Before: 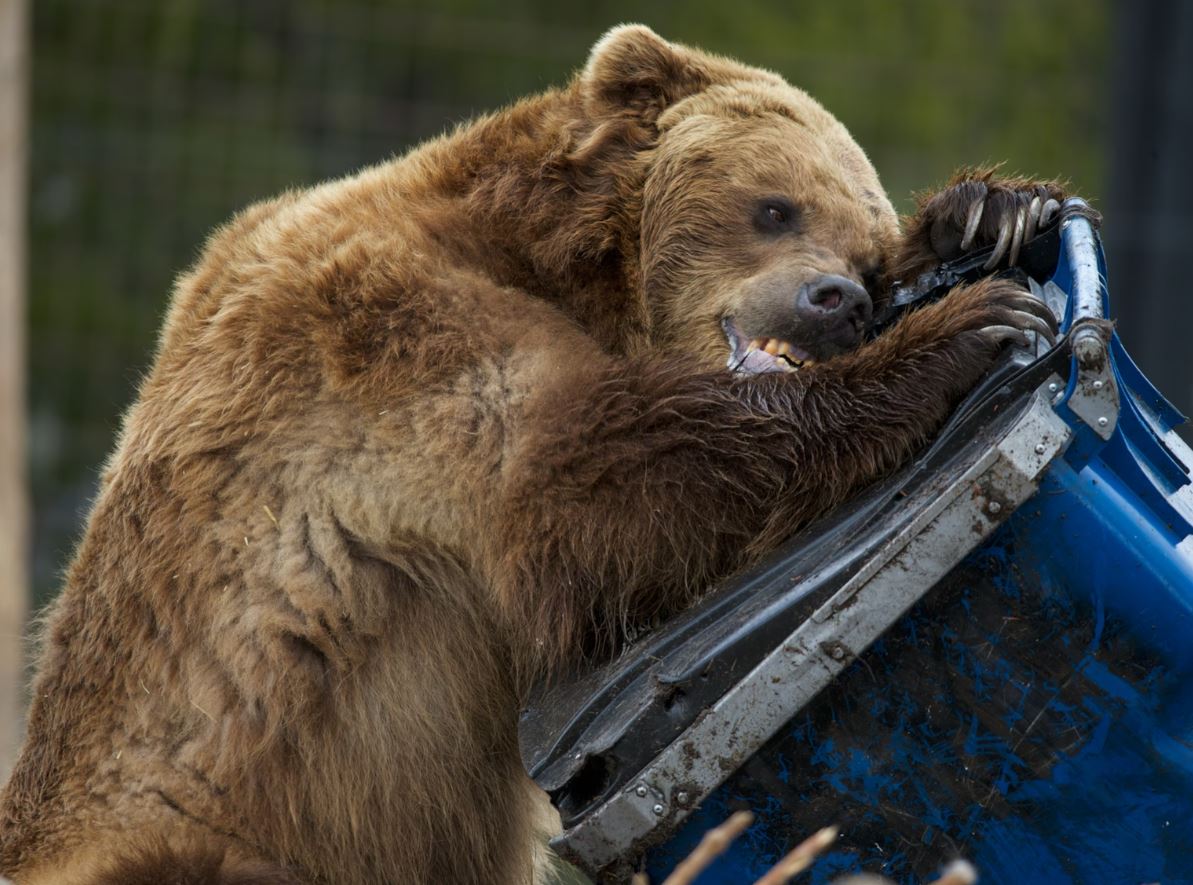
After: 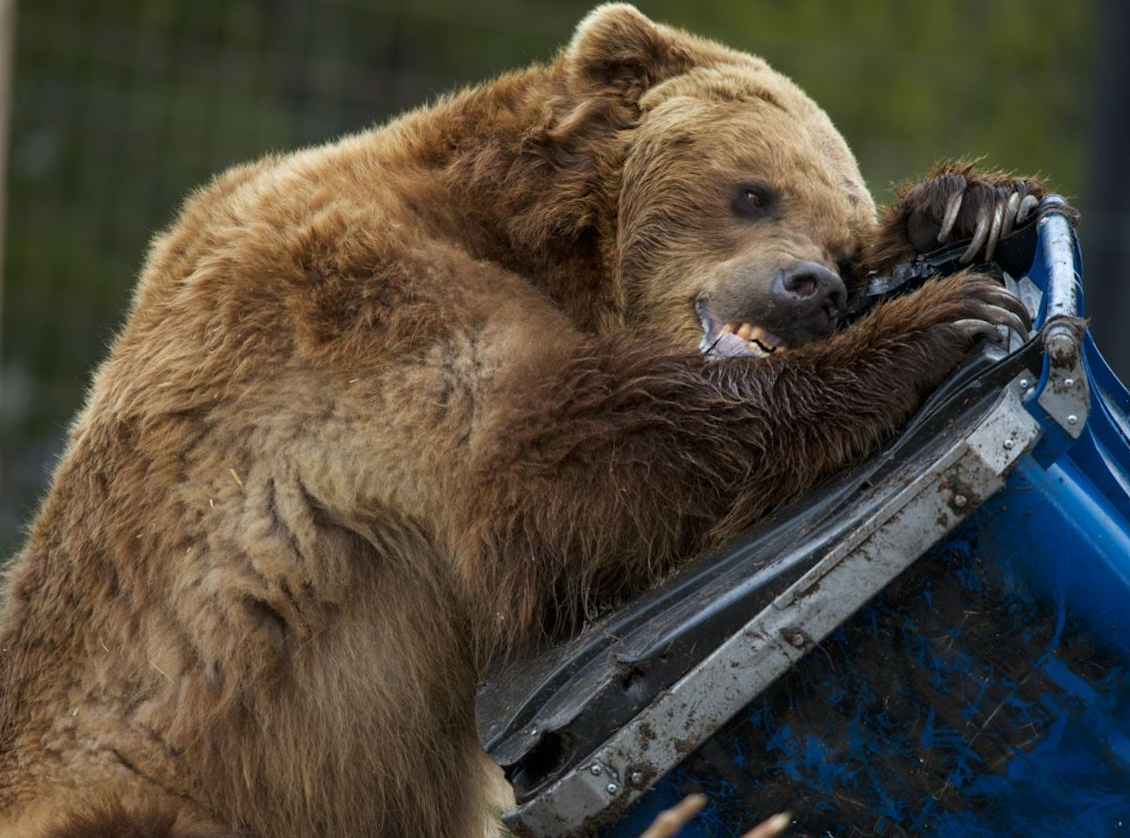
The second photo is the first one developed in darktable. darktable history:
crop and rotate: angle -2.38°
